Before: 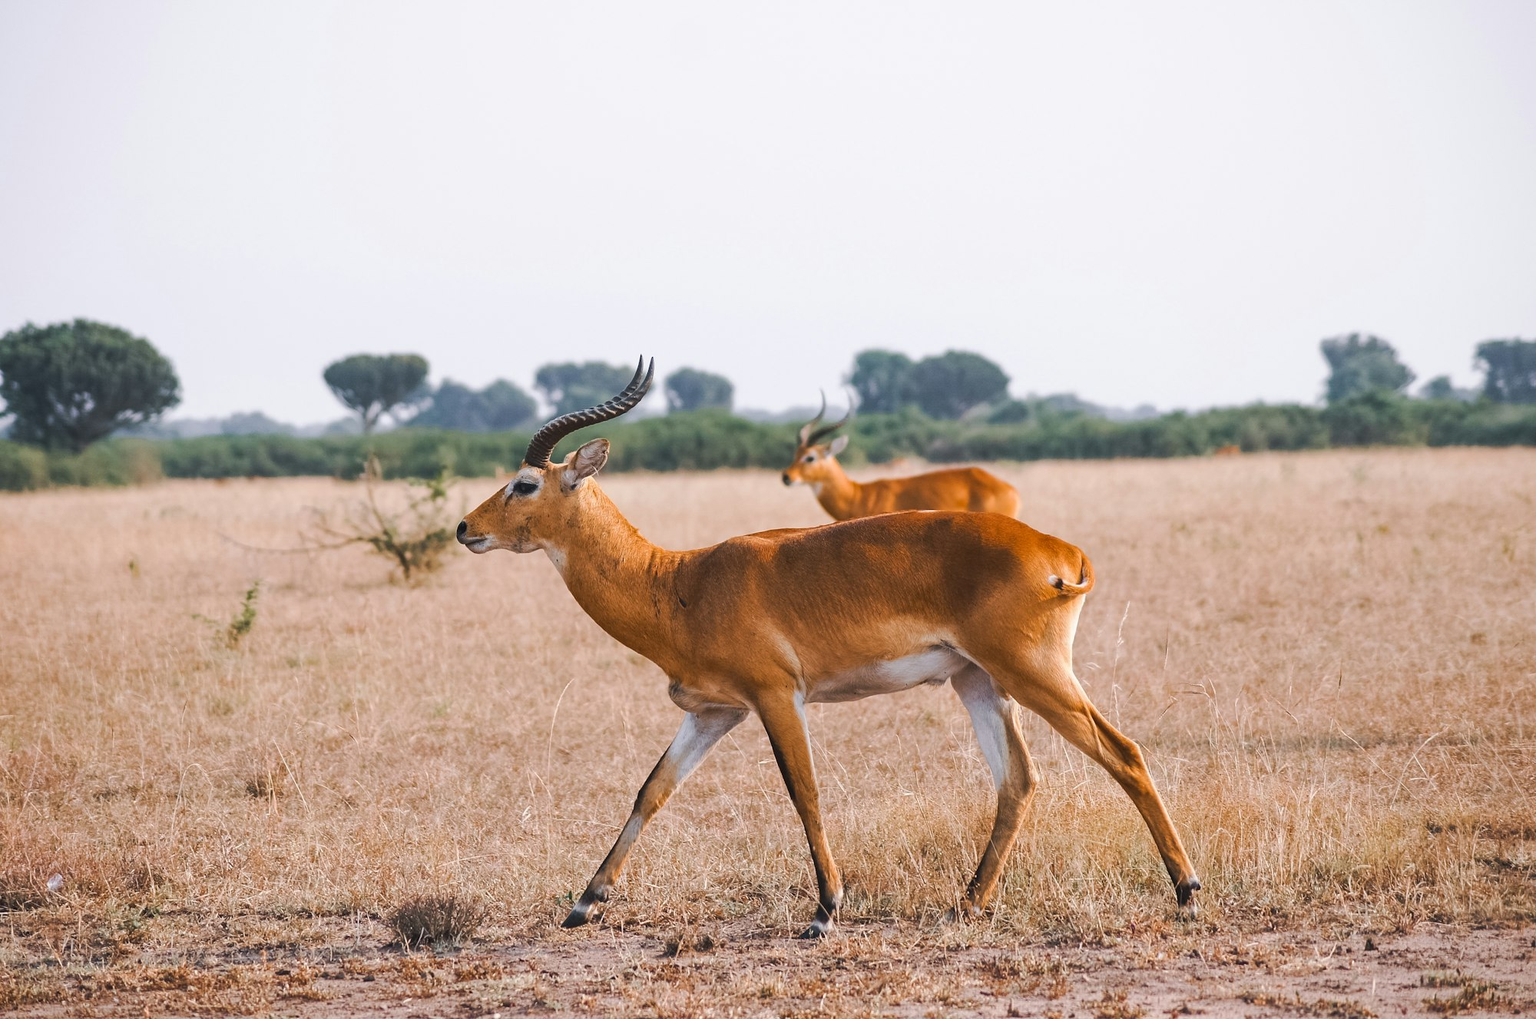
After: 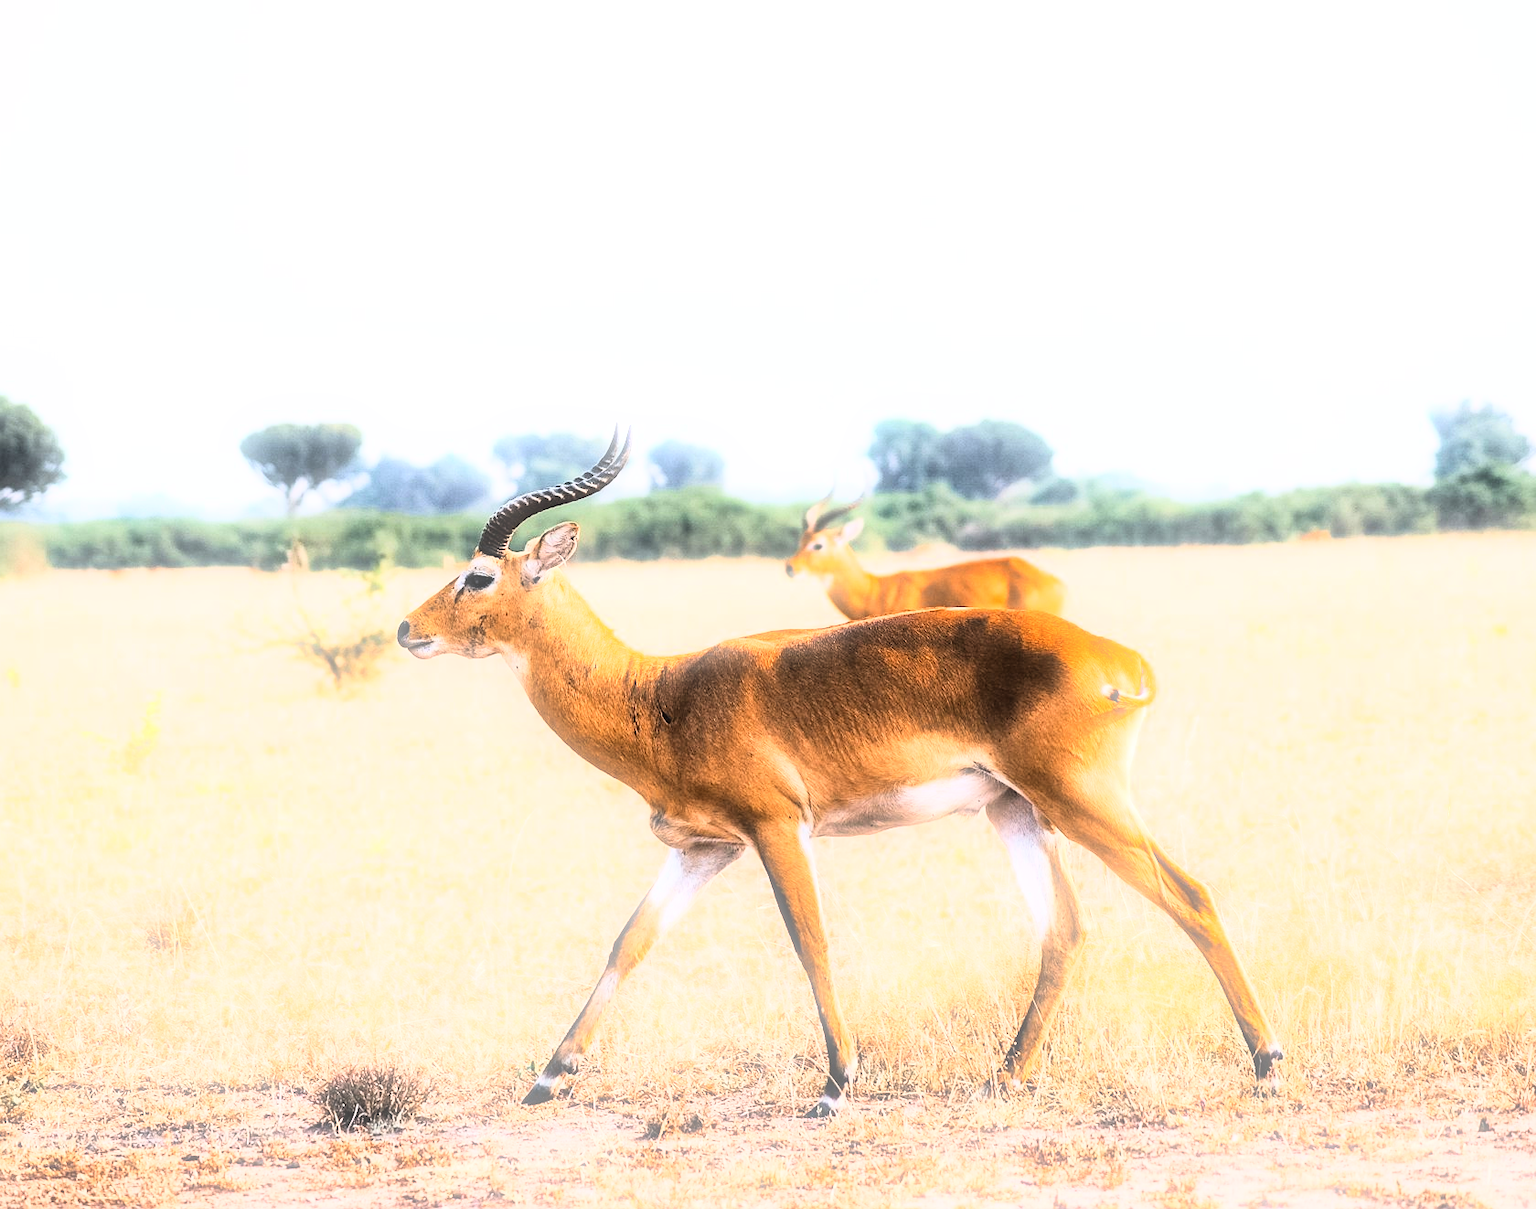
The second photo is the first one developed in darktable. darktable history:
sharpen: radius 1.272, amount 0.305, threshold 0
bloom: size 5%, threshold 95%, strength 15%
crop: left 8.026%, right 7.374%
rgb curve: curves: ch0 [(0, 0) (0.21, 0.15) (0.24, 0.21) (0.5, 0.75) (0.75, 0.96) (0.89, 0.99) (1, 1)]; ch1 [(0, 0.02) (0.21, 0.13) (0.25, 0.2) (0.5, 0.67) (0.75, 0.9) (0.89, 0.97) (1, 1)]; ch2 [(0, 0.02) (0.21, 0.13) (0.25, 0.2) (0.5, 0.67) (0.75, 0.9) (0.89, 0.97) (1, 1)], compensate middle gray true
